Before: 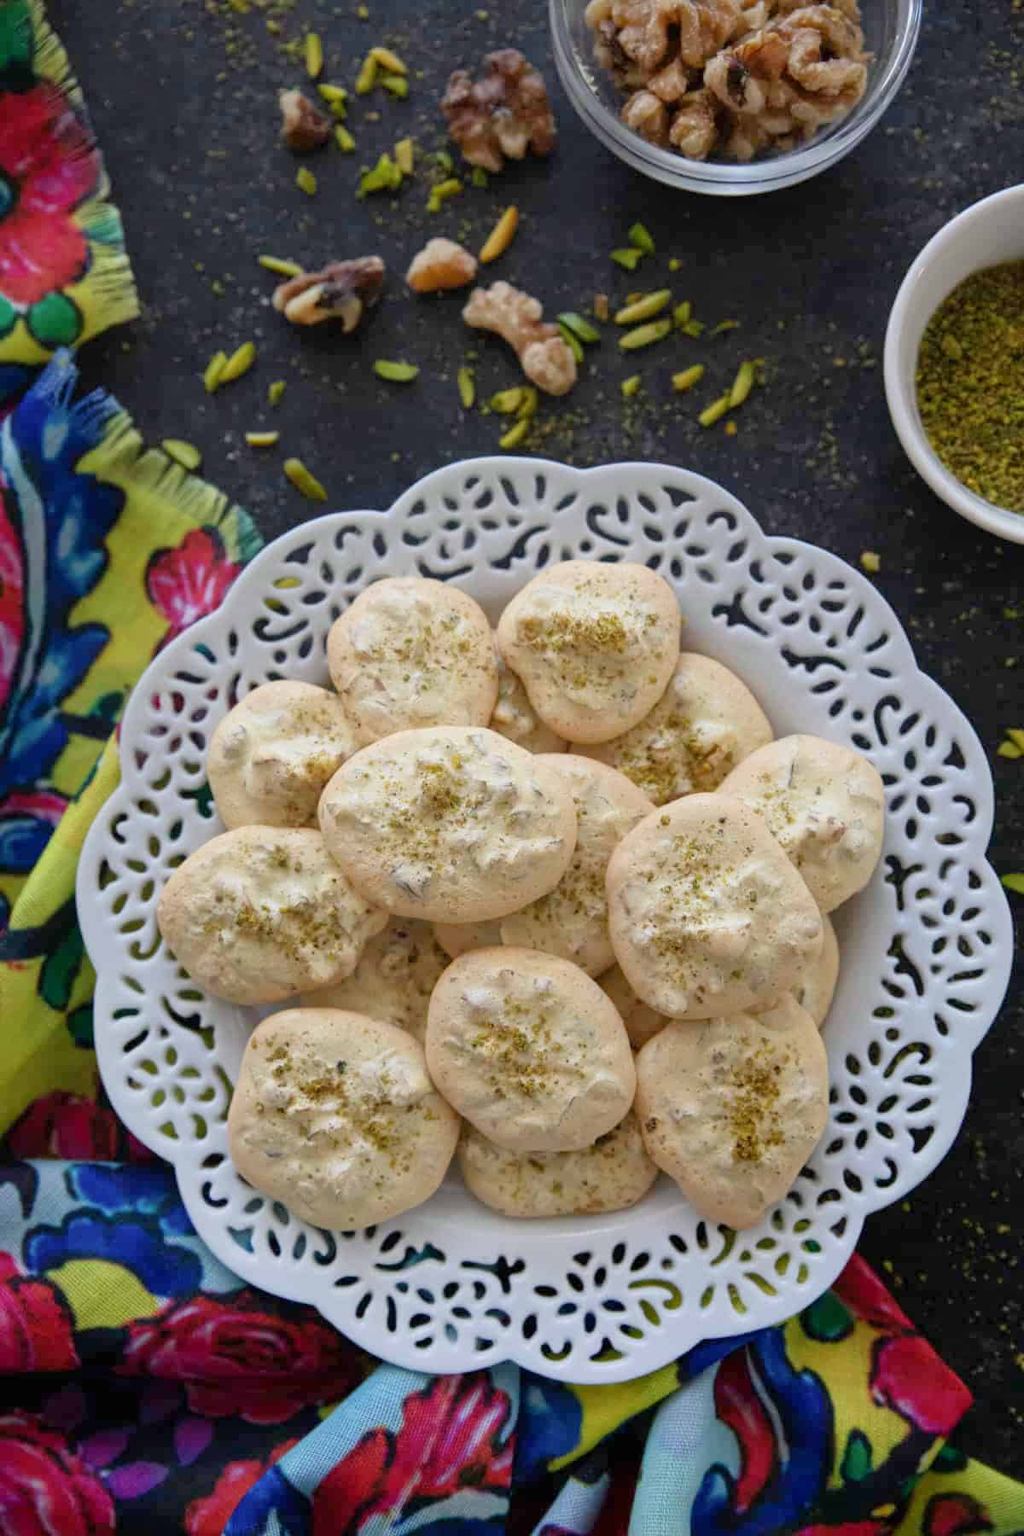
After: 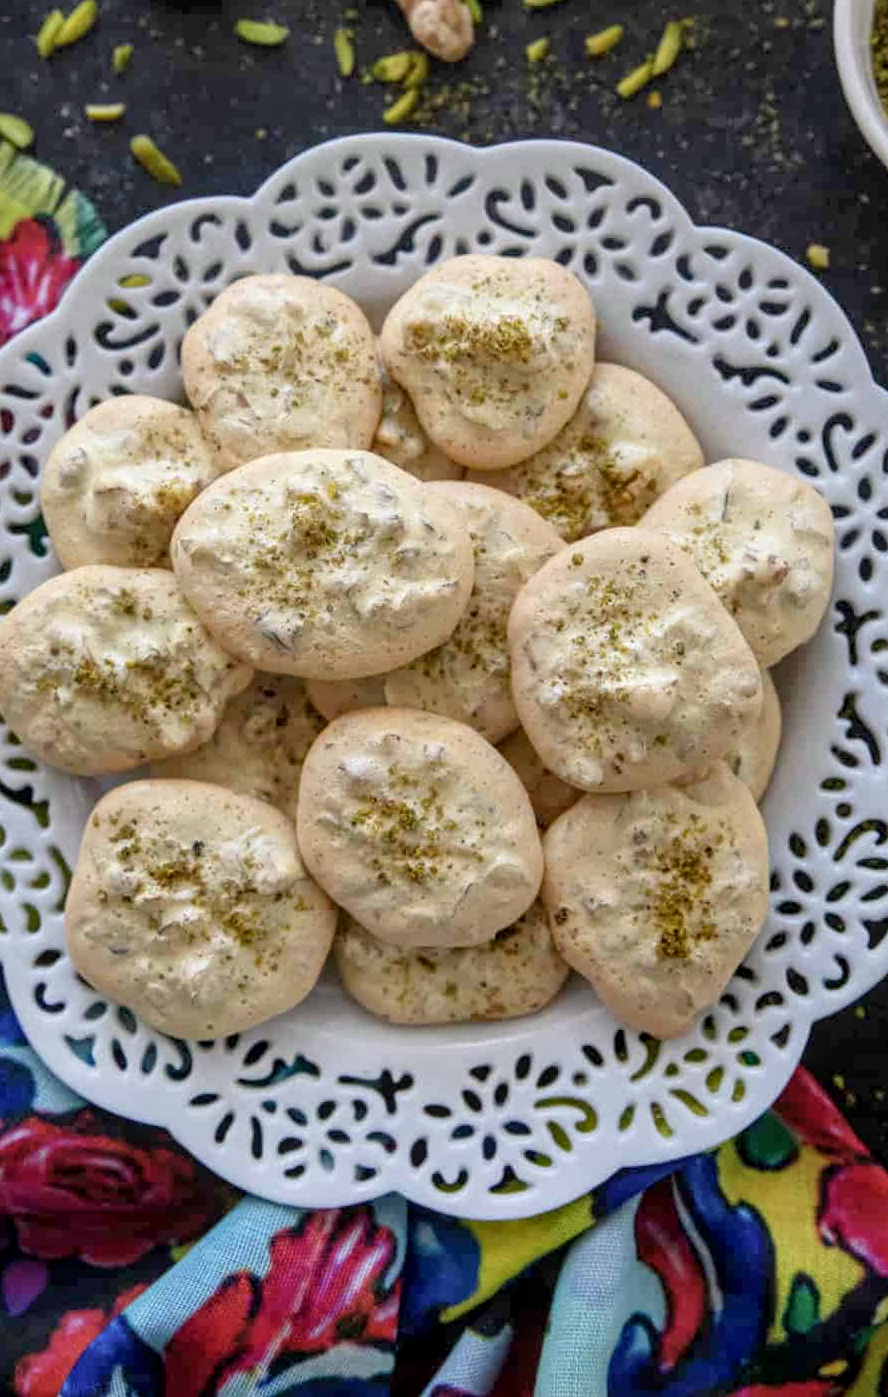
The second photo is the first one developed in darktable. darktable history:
crop: left 16.862%, top 22.378%, right 9.071%
local contrast: highlights 61%, detail 143%, midtone range 0.423
